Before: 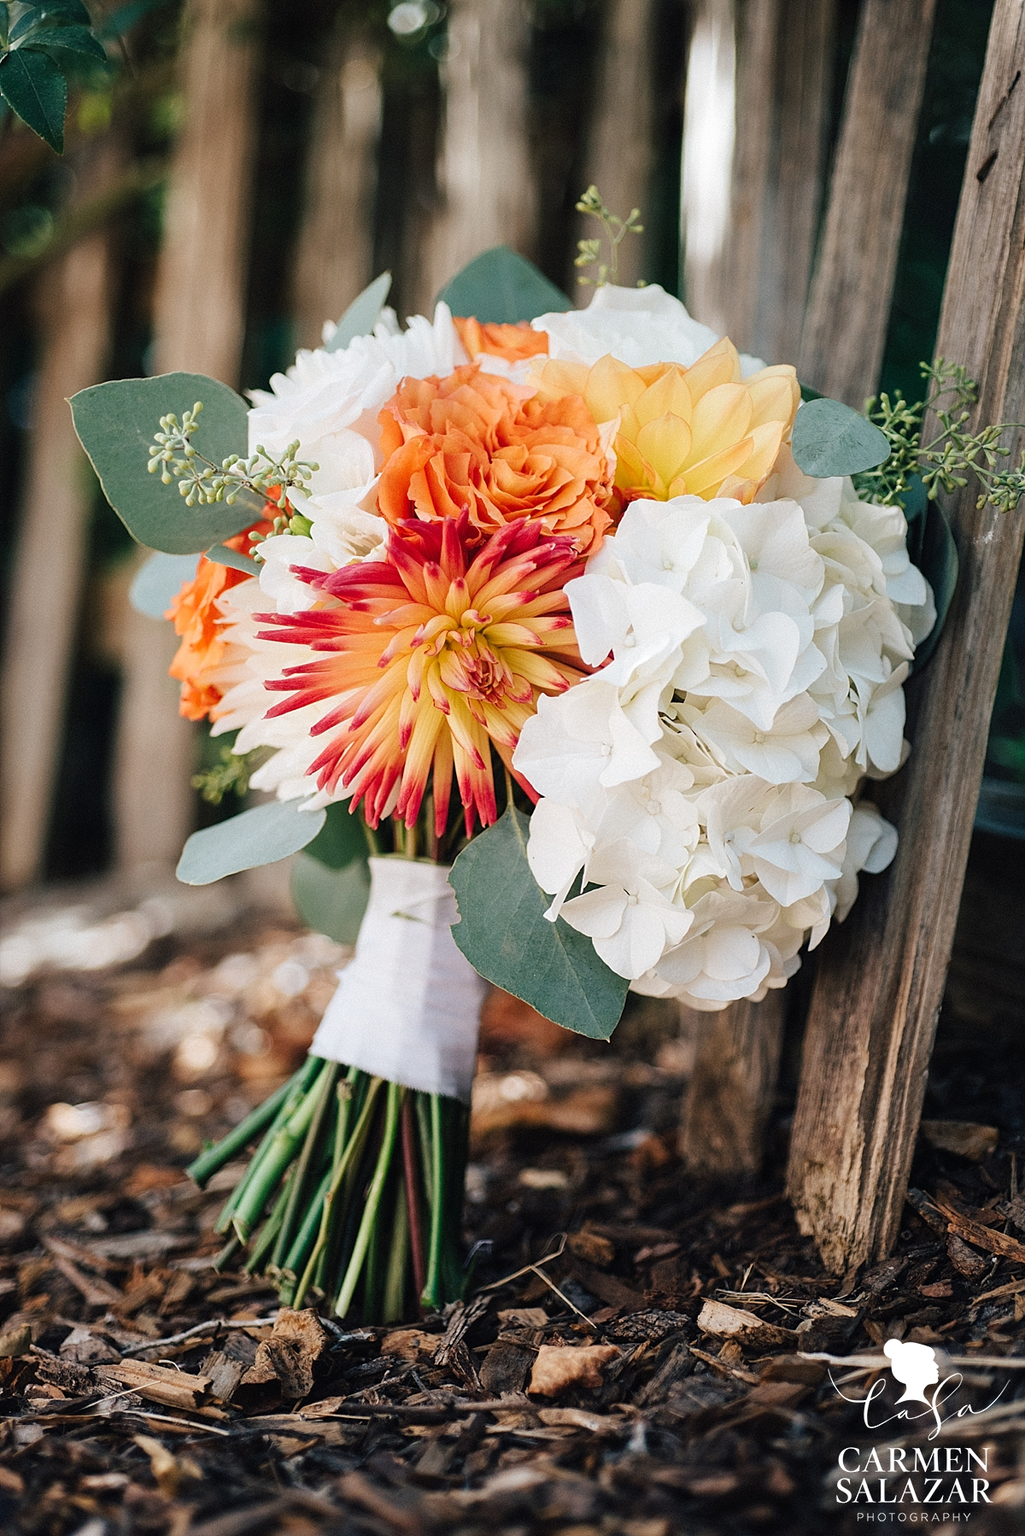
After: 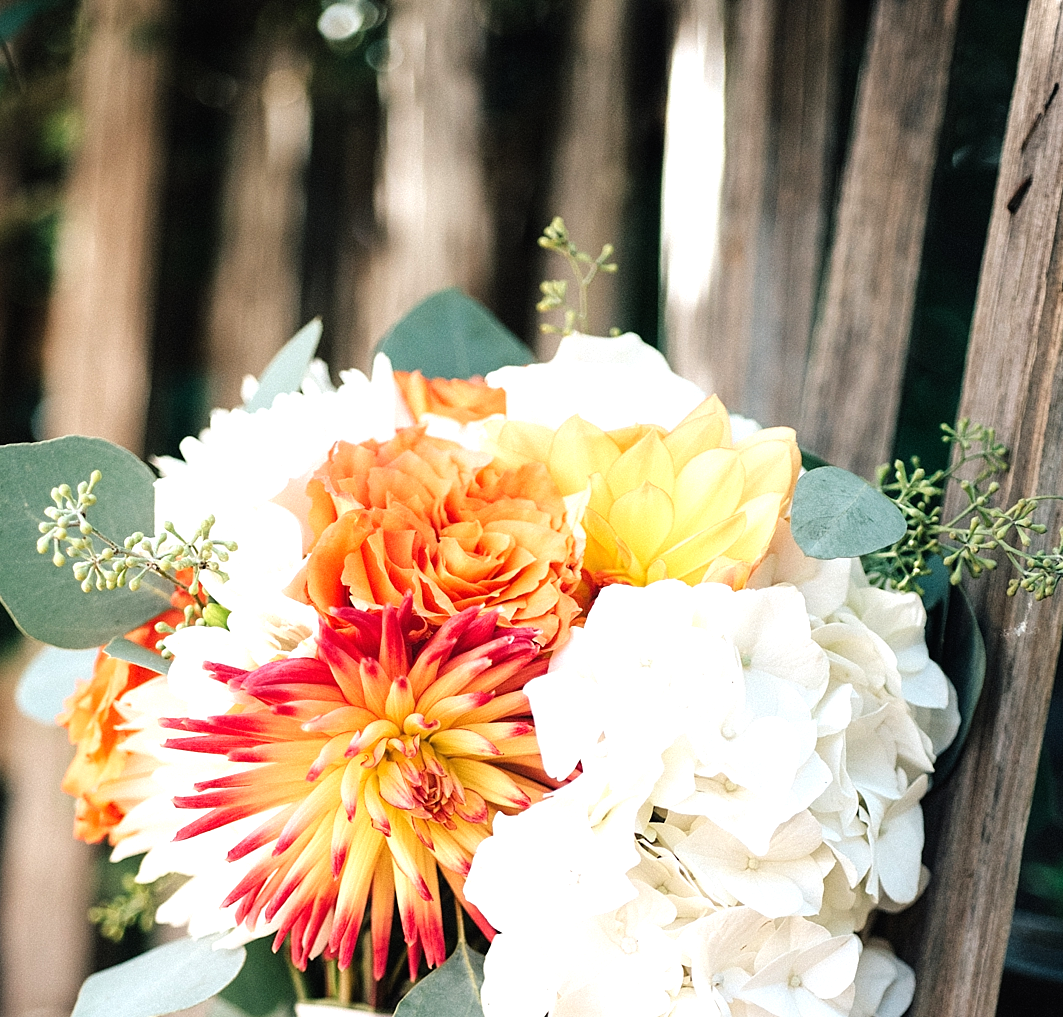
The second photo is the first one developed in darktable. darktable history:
tone equalizer: -8 EV -0.723 EV, -7 EV -0.72 EV, -6 EV -0.577 EV, -5 EV -0.386 EV, -3 EV 0.379 EV, -2 EV 0.6 EV, -1 EV 0.687 EV, +0 EV 0.731 EV
crop and rotate: left 11.368%, bottom 43.428%
